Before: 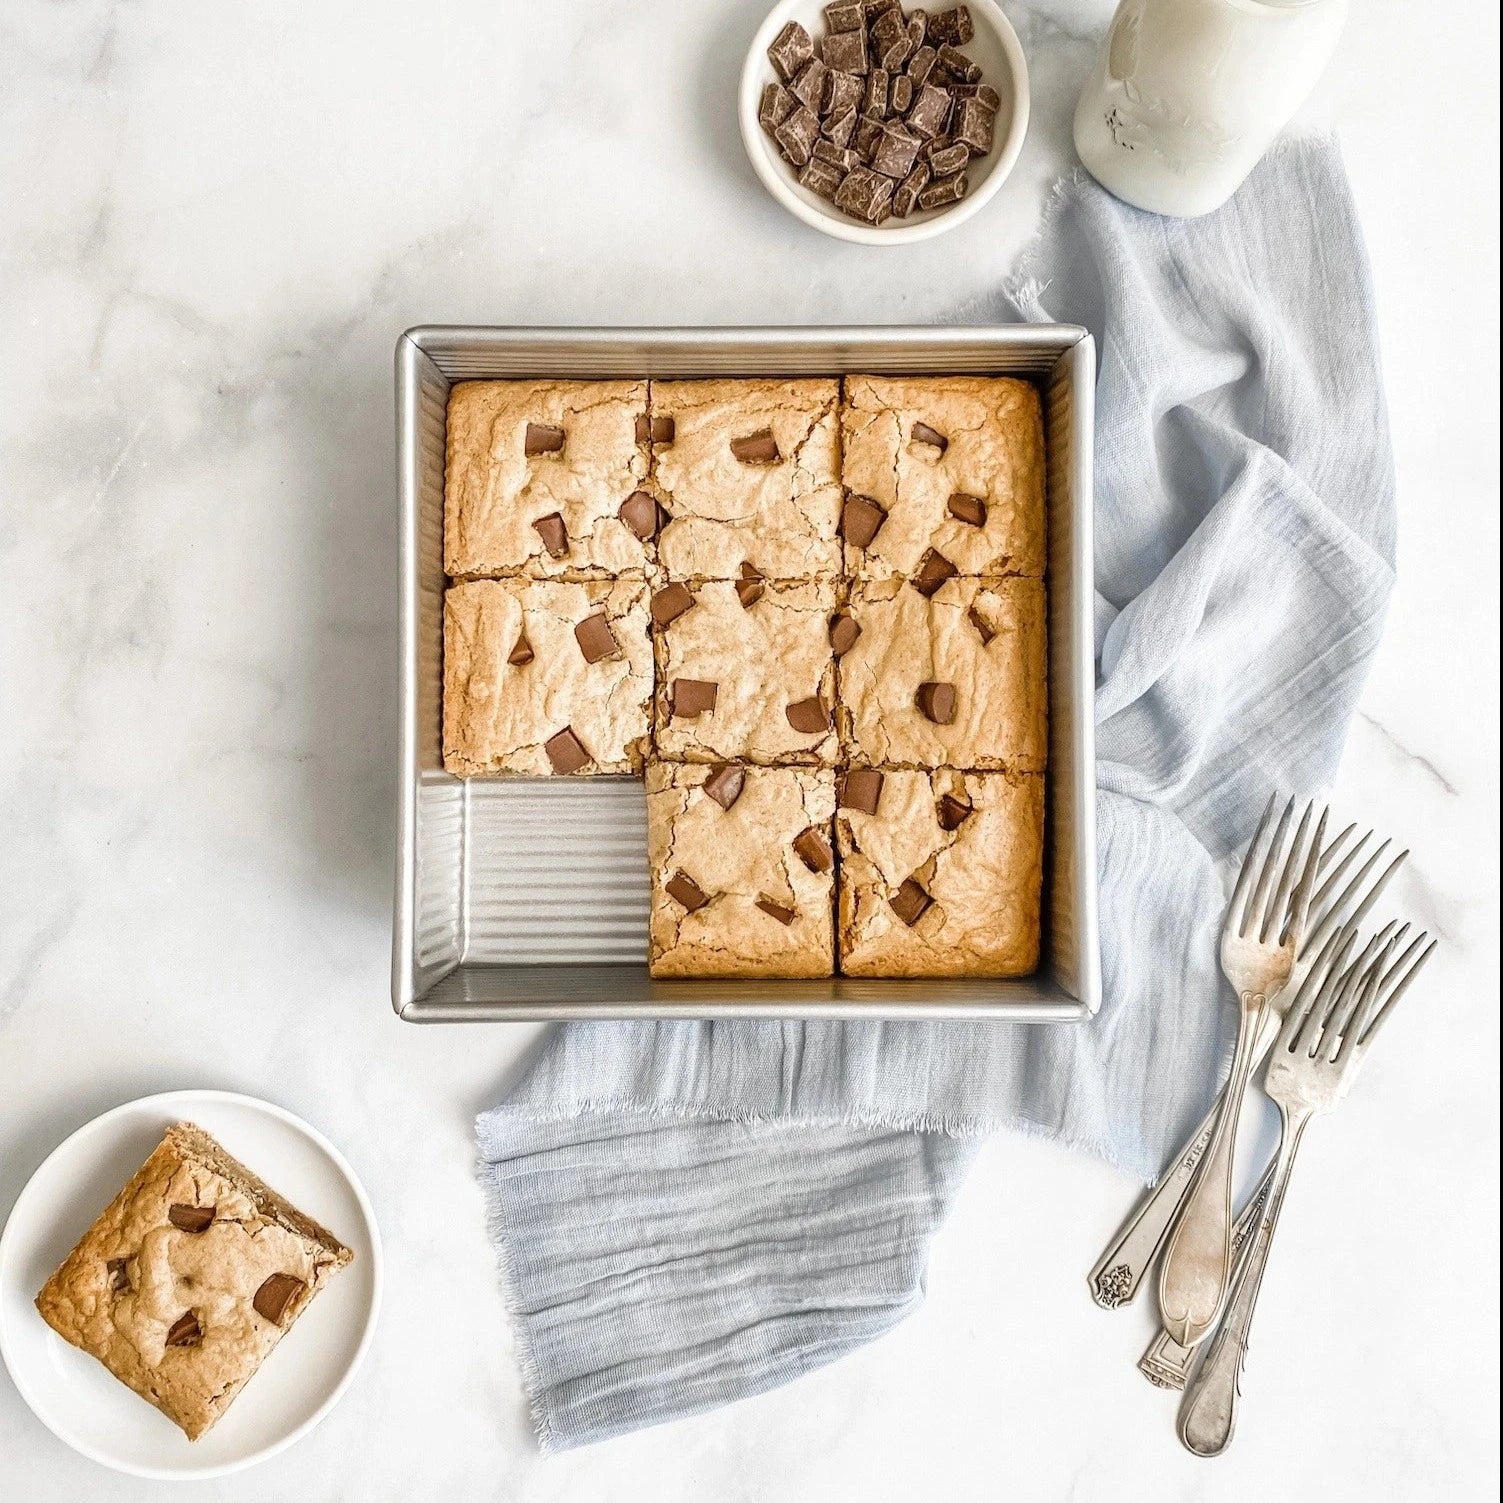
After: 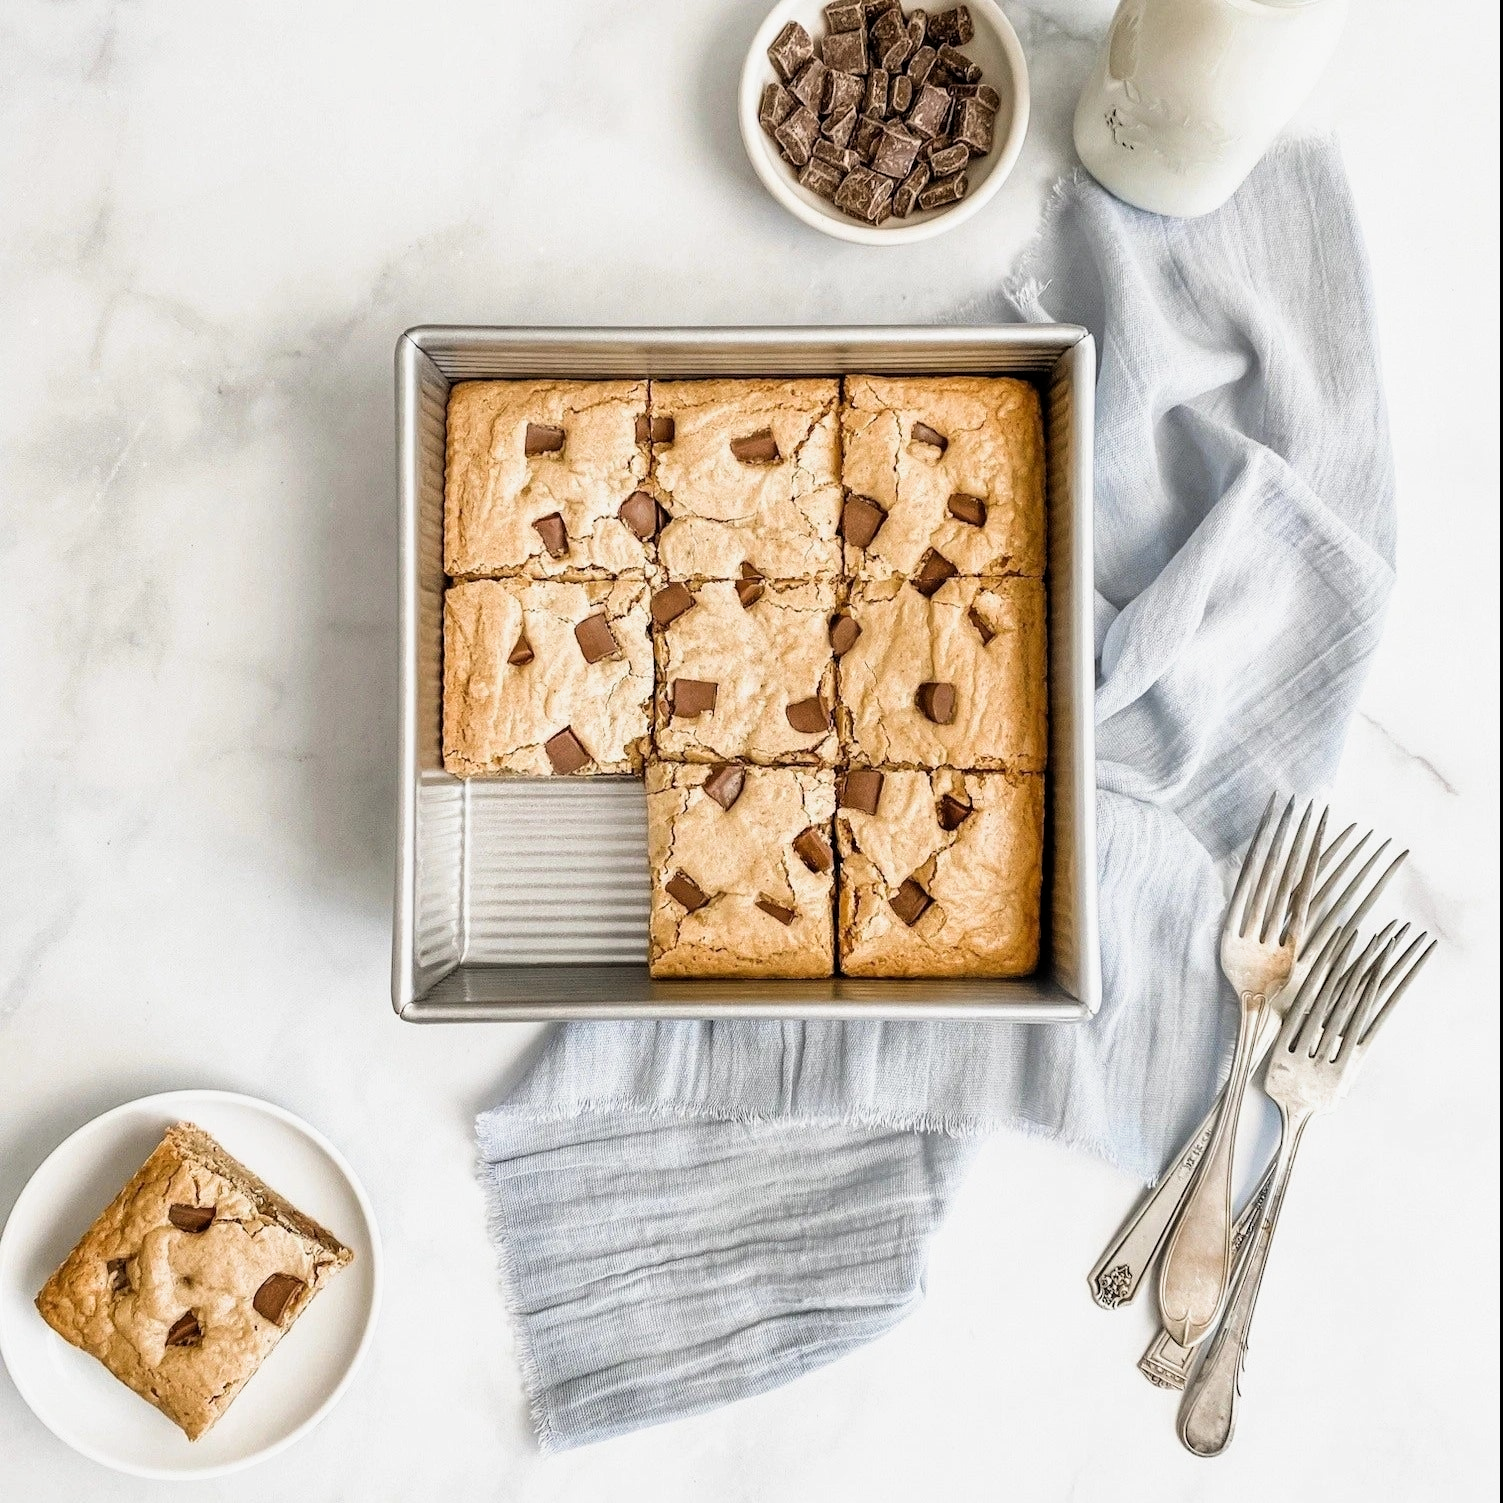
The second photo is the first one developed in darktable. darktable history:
filmic rgb: black relative exposure -12.8 EV, white relative exposure 2.8 EV, threshold 3 EV, target black luminance 0%, hardness 8.54, latitude 70.41%, contrast 1.133, shadows ↔ highlights balance -0.395%, color science v4 (2020), enable highlight reconstruction true
